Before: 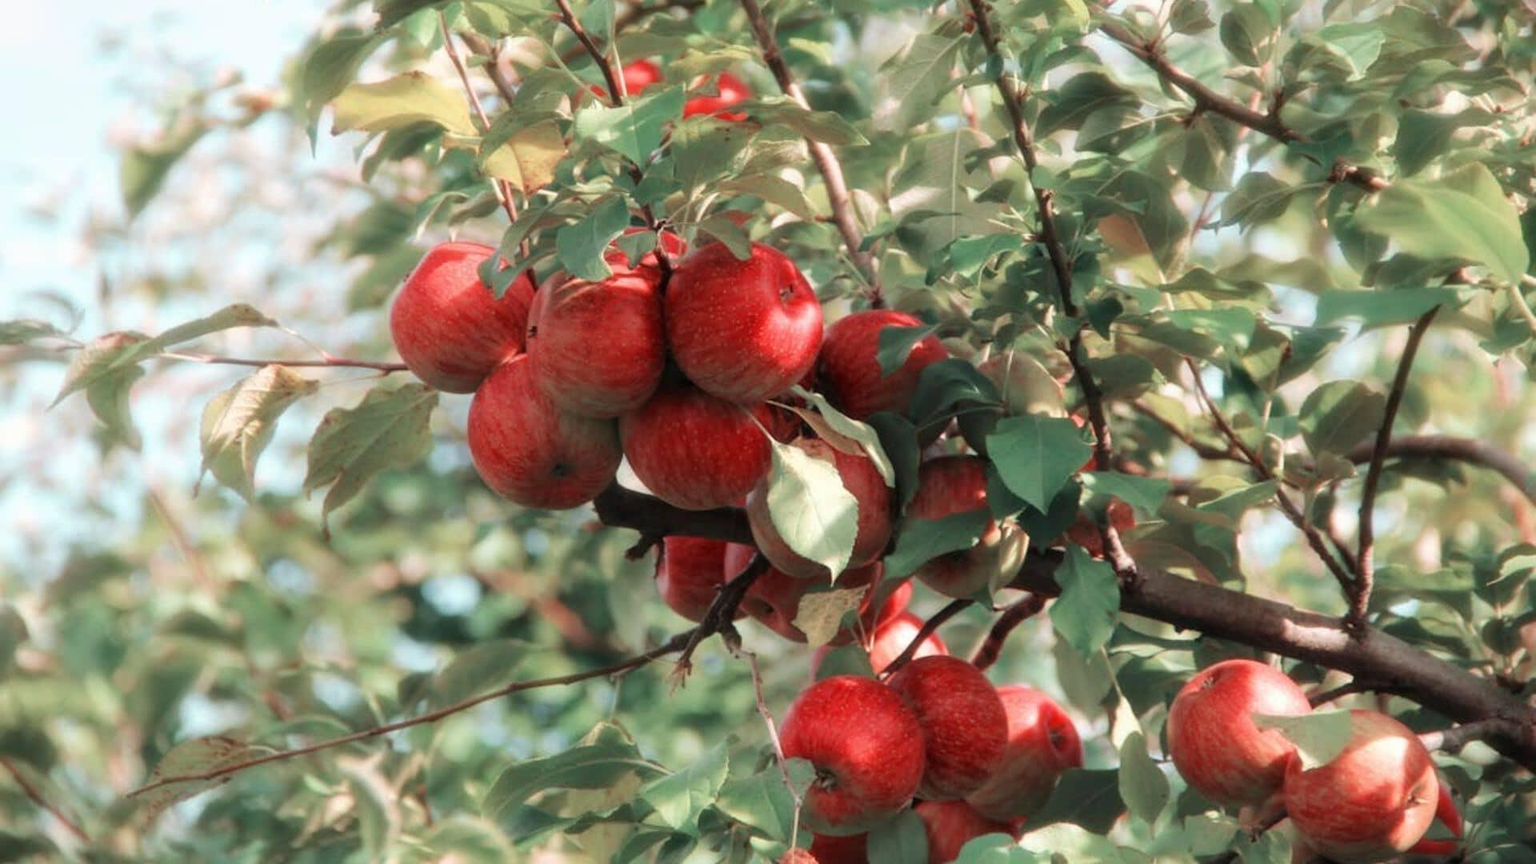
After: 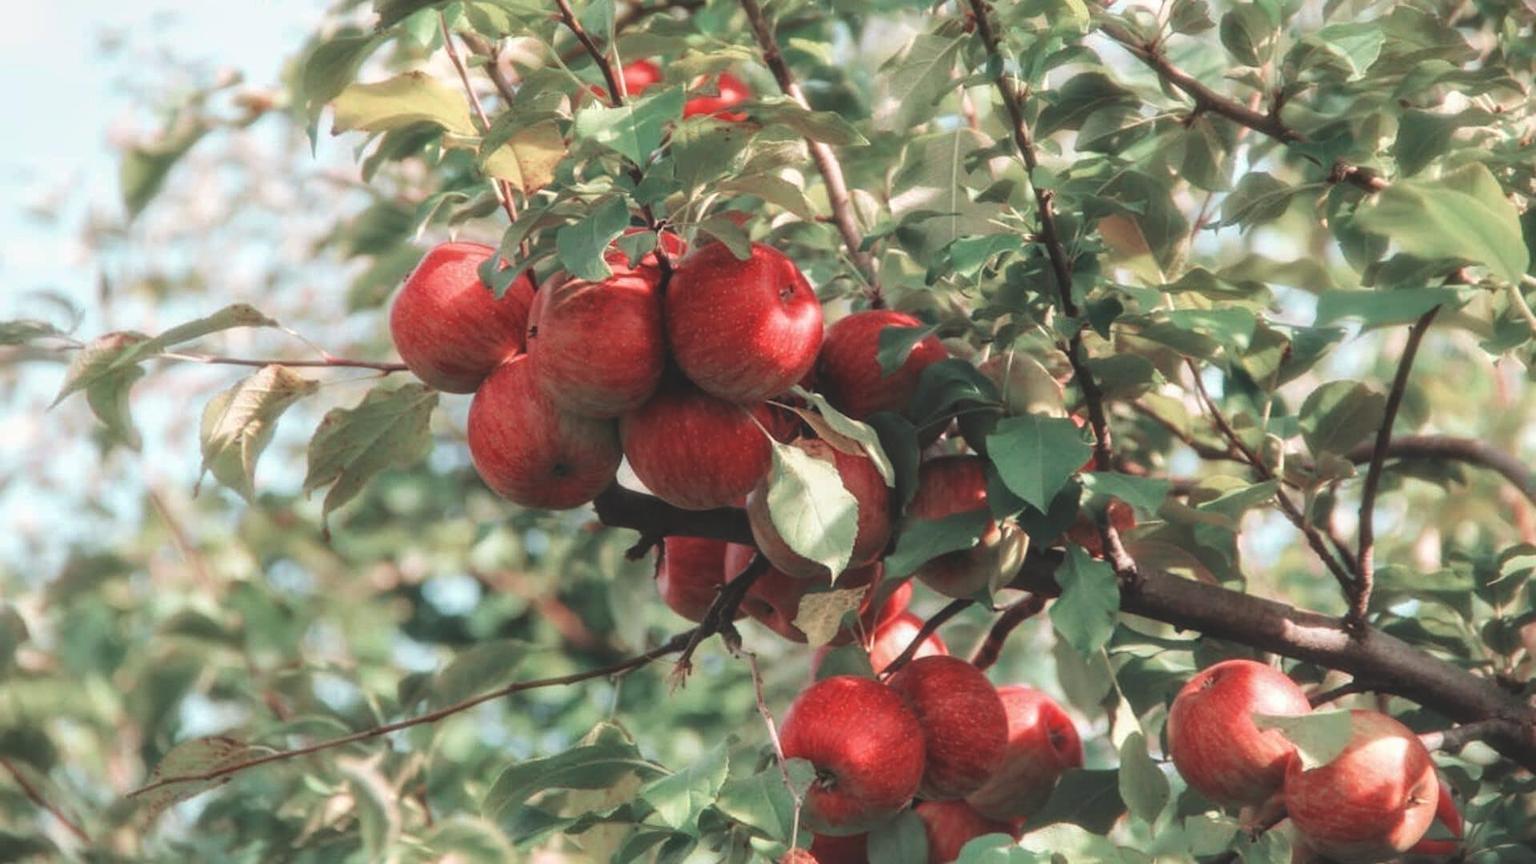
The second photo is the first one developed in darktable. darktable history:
exposure: black level correction -0.025, exposure -0.117 EV, compensate highlight preservation false
local contrast: on, module defaults
